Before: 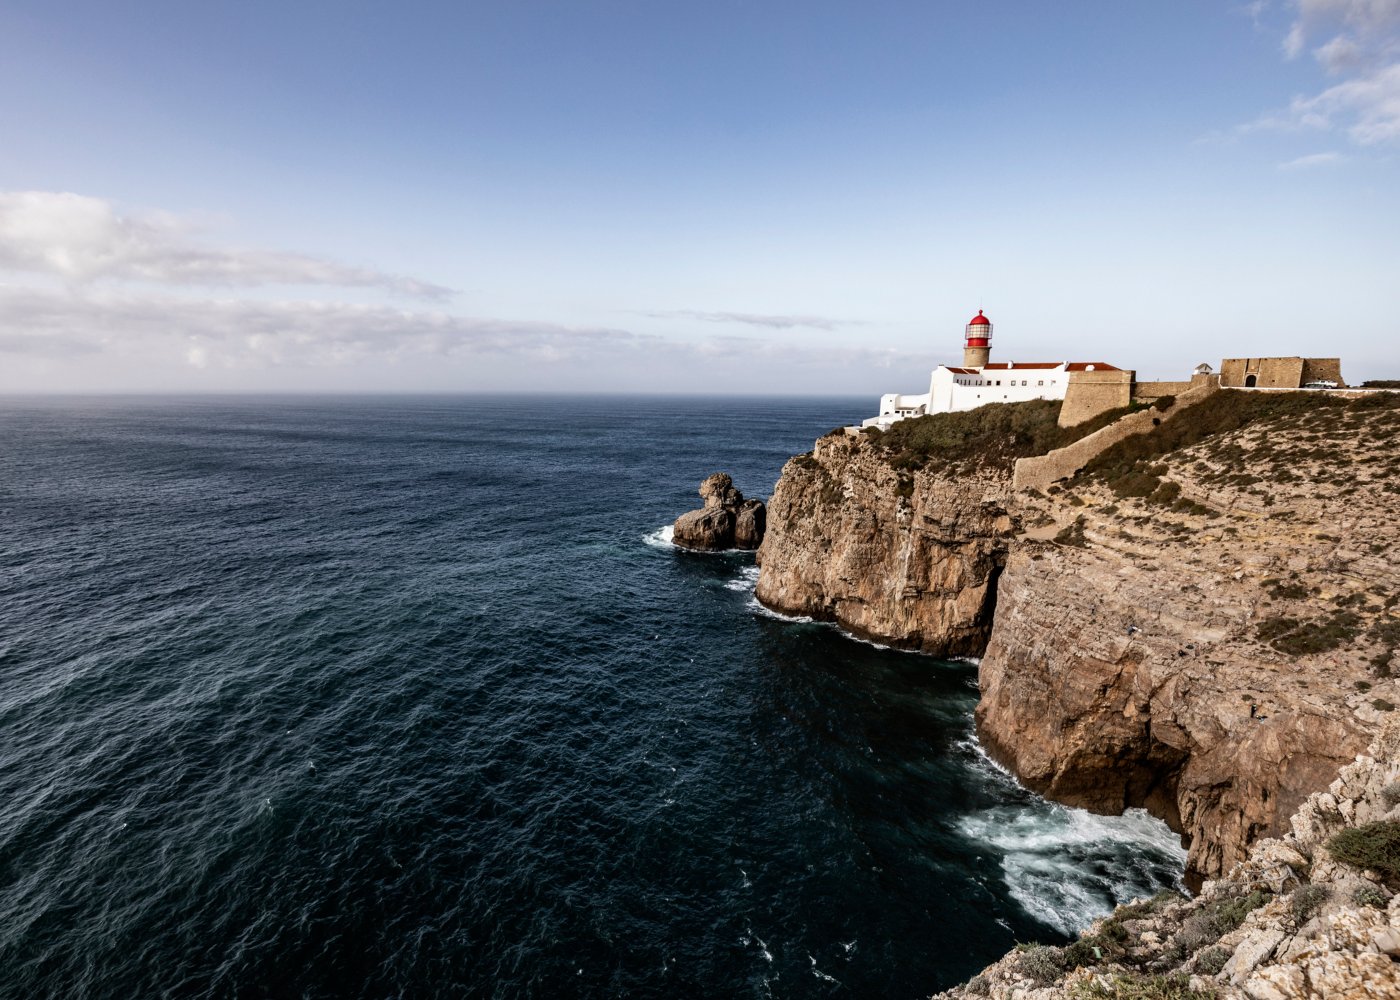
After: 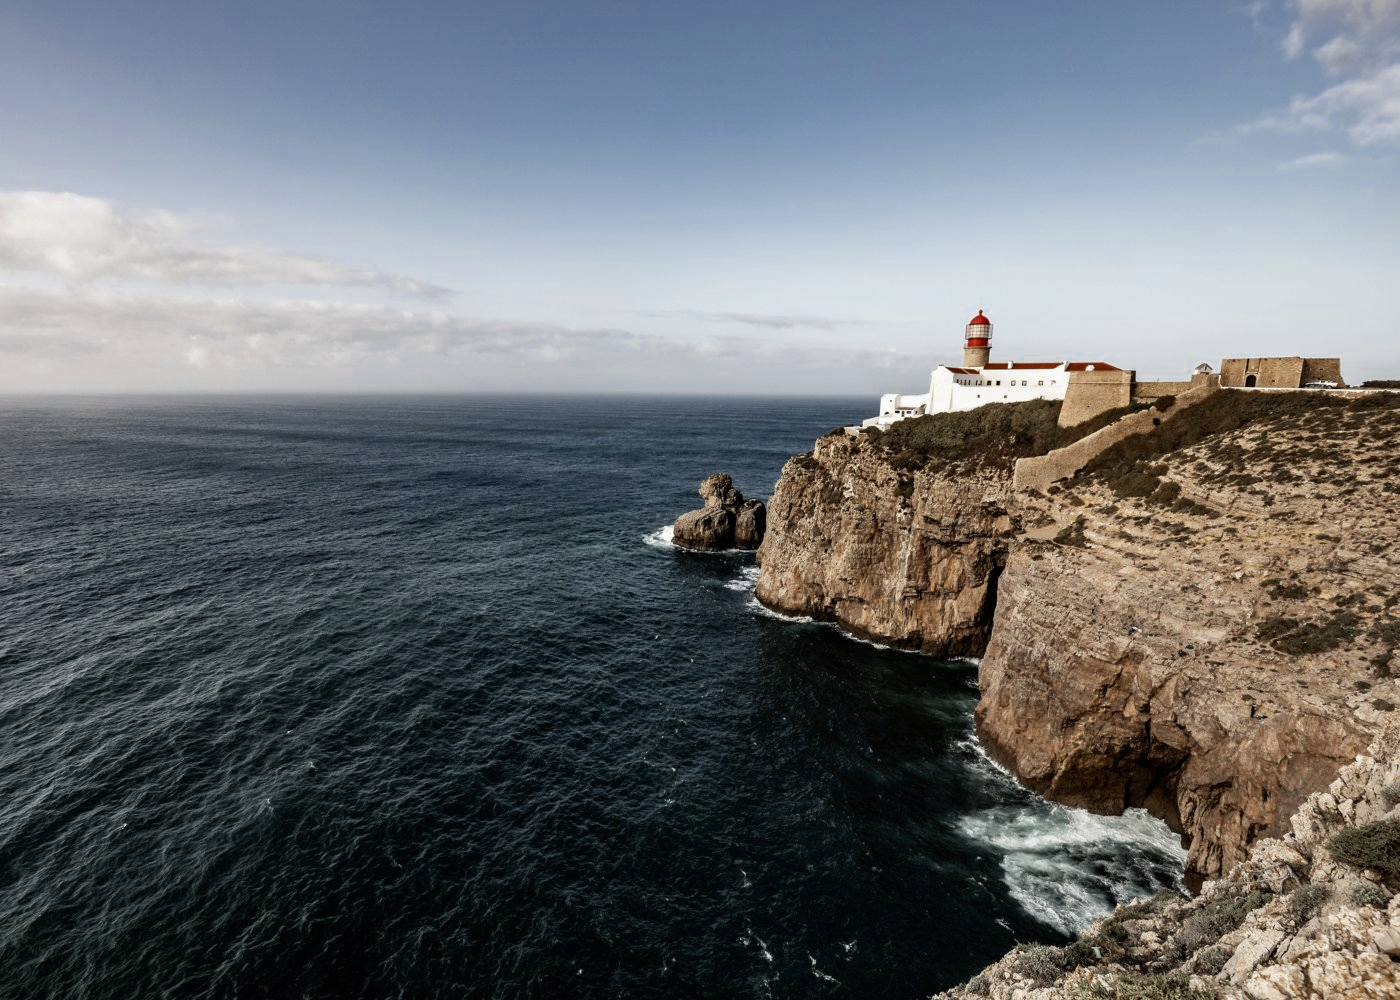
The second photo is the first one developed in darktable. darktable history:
rgb curve: curves: ch2 [(0, 0) (0.567, 0.512) (1, 1)], mode RGB, independent channels
white balance: emerald 1
color zones: curves: ch0 [(0, 0.5) (0.125, 0.4) (0.25, 0.5) (0.375, 0.4) (0.5, 0.4) (0.625, 0.35) (0.75, 0.35) (0.875, 0.5)]; ch1 [(0, 0.35) (0.125, 0.45) (0.25, 0.35) (0.375, 0.35) (0.5, 0.35) (0.625, 0.35) (0.75, 0.45) (0.875, 0.35)]; ch2 [(0, 0.6) (0.125, 0.5) (0.25, 0.5) (0.375, 0.6) (0.5, 0.6) (0.625, 0.5) (0.75, 0.5) (0.875, 0.5)]
tone equalizer: on, module defaults
